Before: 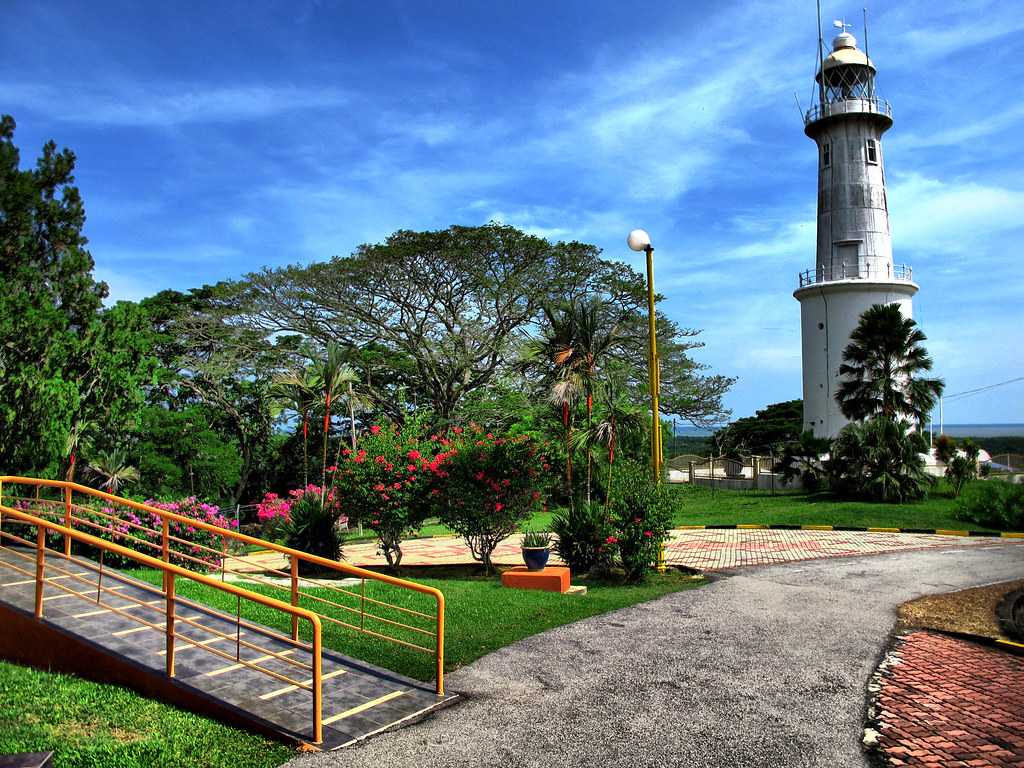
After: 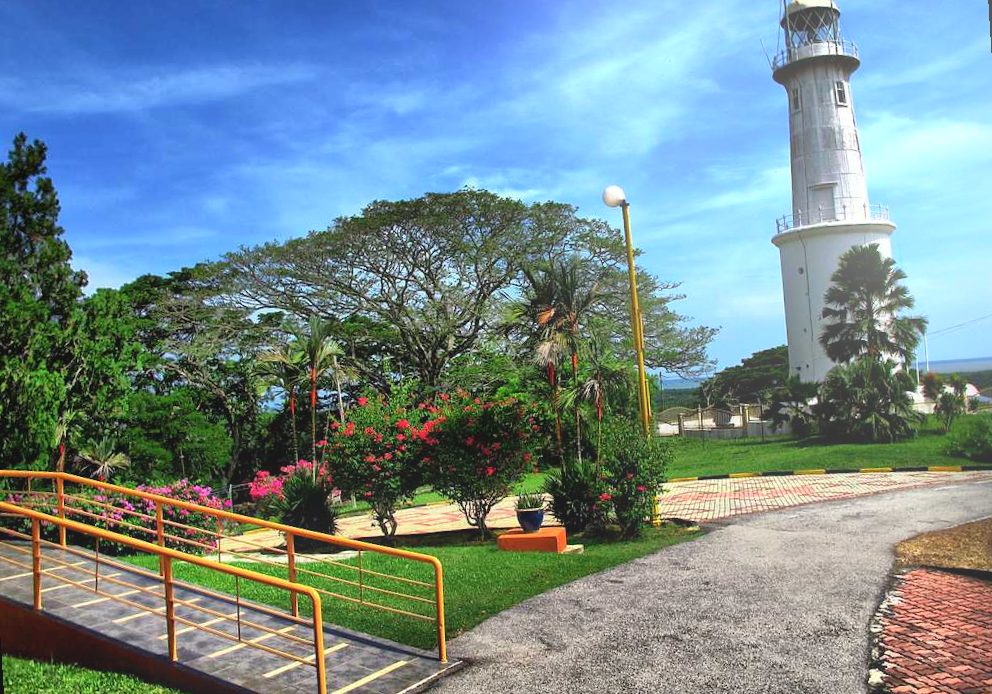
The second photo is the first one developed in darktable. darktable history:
rotate and perspective: rotation -3.52°, crop left 0.036, crop right 0.964, crop top 0.081, crop bottom 0.919
bloom: threshold 82.5%, strength 16.25%
